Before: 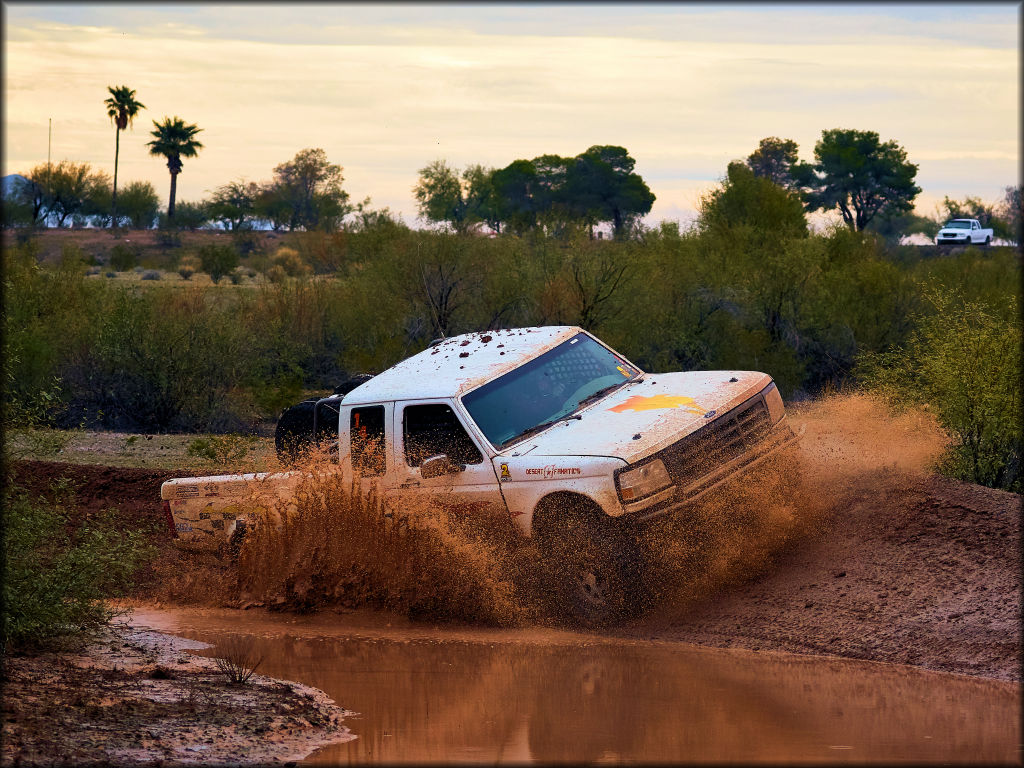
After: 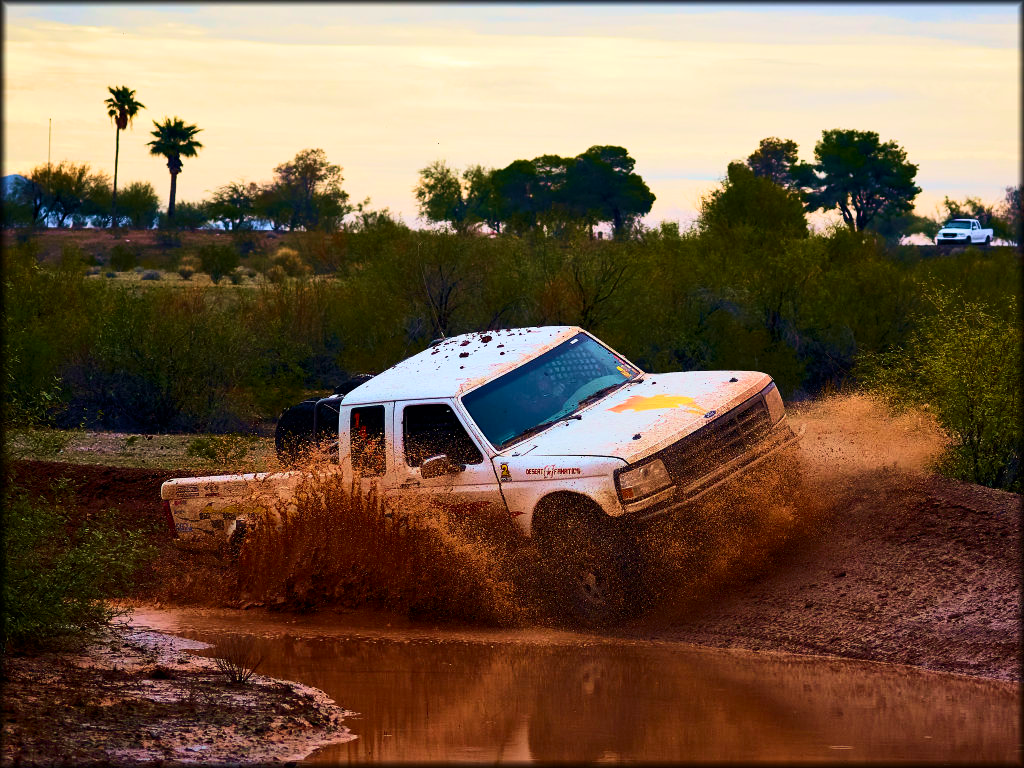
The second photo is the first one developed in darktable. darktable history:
contrast brightness saturation: contrast 0.083, saturation 0.196
tone curve: curves: ch0 [(0, 0) (0.055, 0.031) (0.282, 0.215) (0.729, 0.785) (1, 1)], color space Lab, independent channels, preserve colors none
velvia: strength 27.69%
